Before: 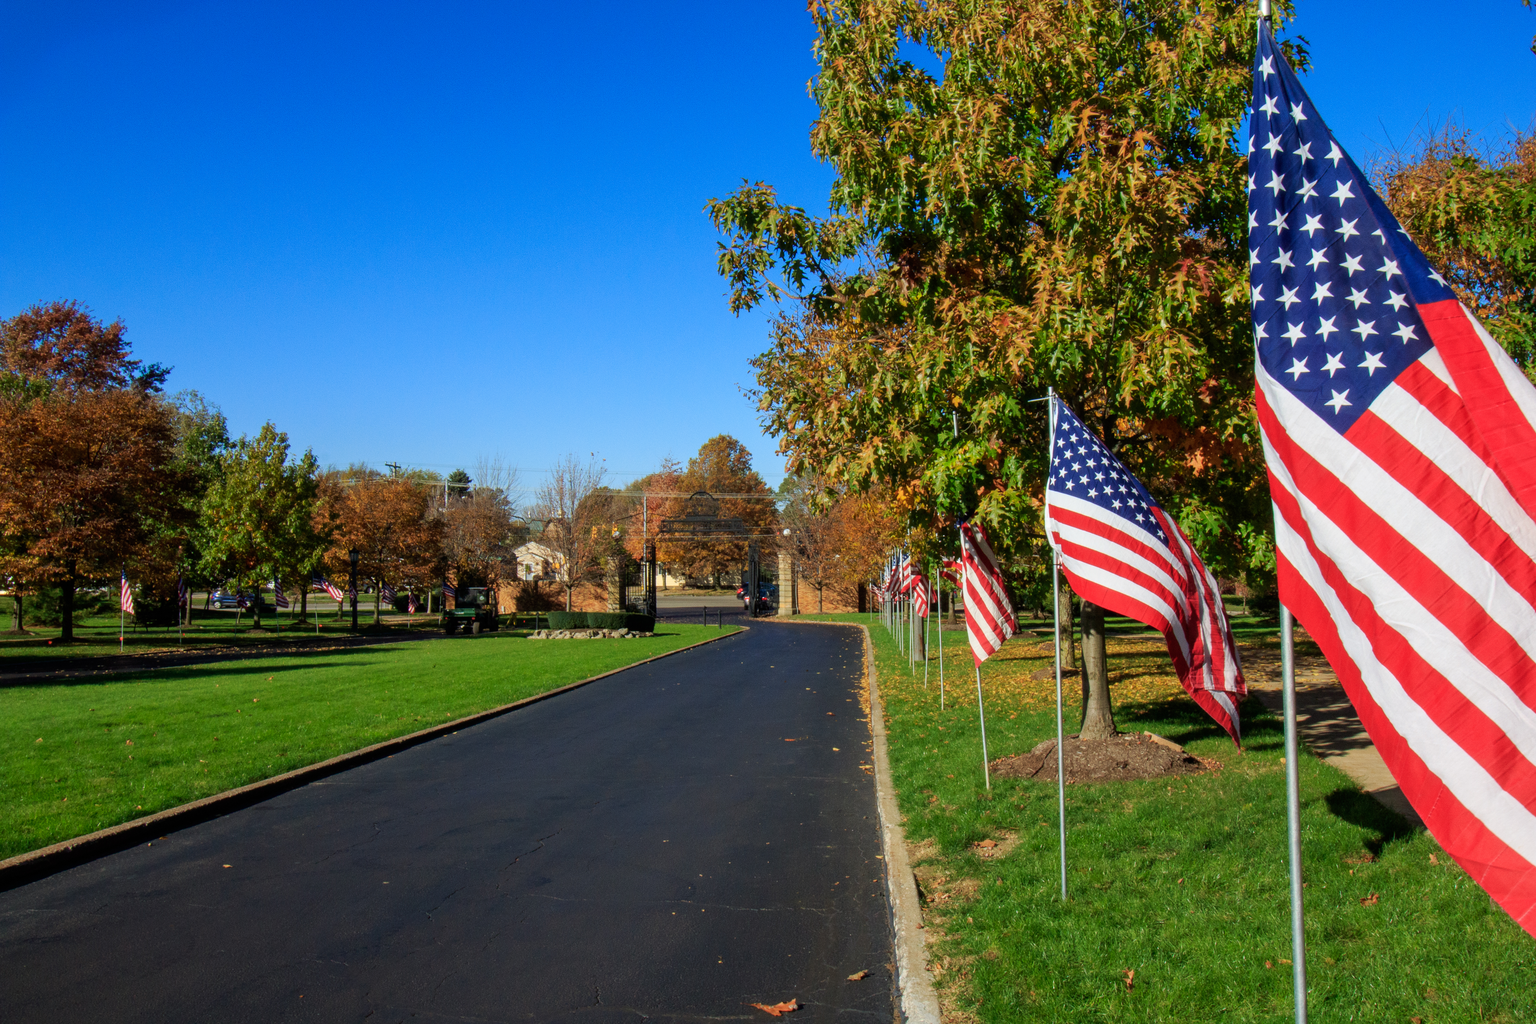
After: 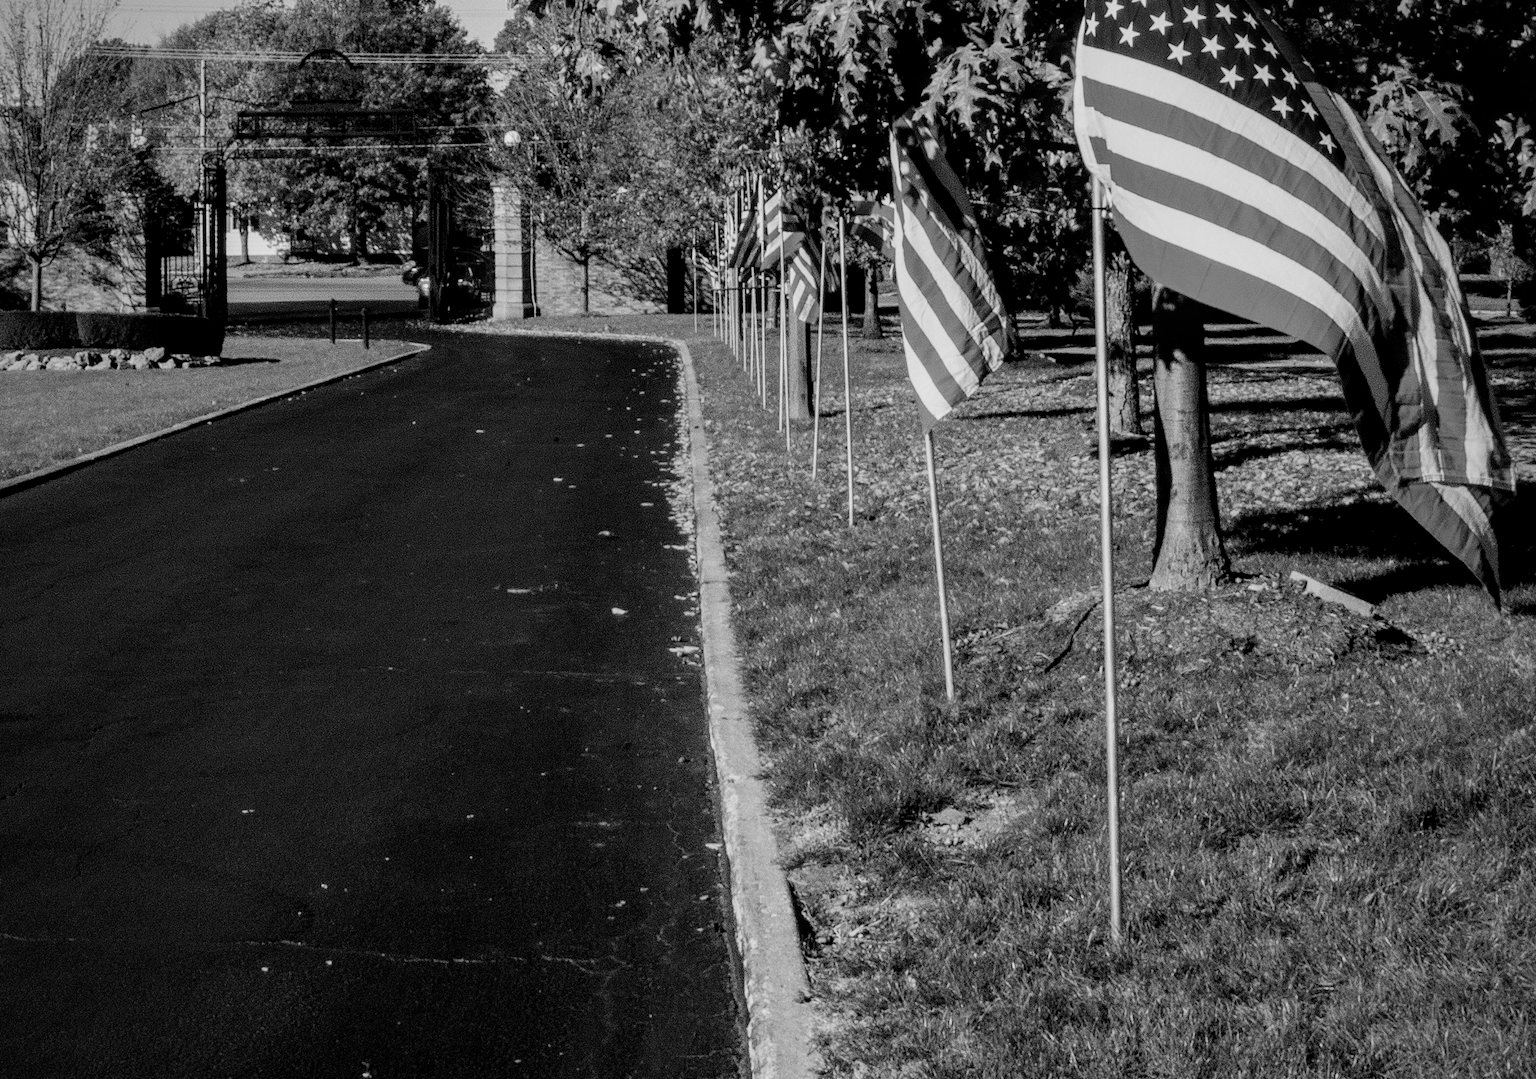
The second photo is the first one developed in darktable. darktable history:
color correction: highlights a* 5.62, highlights b* 33.57, shadows a* -25.86, shadows b* 4.02
grain: coarseness 0.09 ISO, strength 10%
monochrome: on, module defaults
crop: left 35.976%, top 45.819%, right 18.162%, bottom 5.807%
vignetting: fall-off radius 60.92%
white balance: emerald 1
local contrast: on, module defaults
filmic rgb: black relative exposure -5 EV, hardness 2.88, contrast 1.4, highlights saturation mix -20%
